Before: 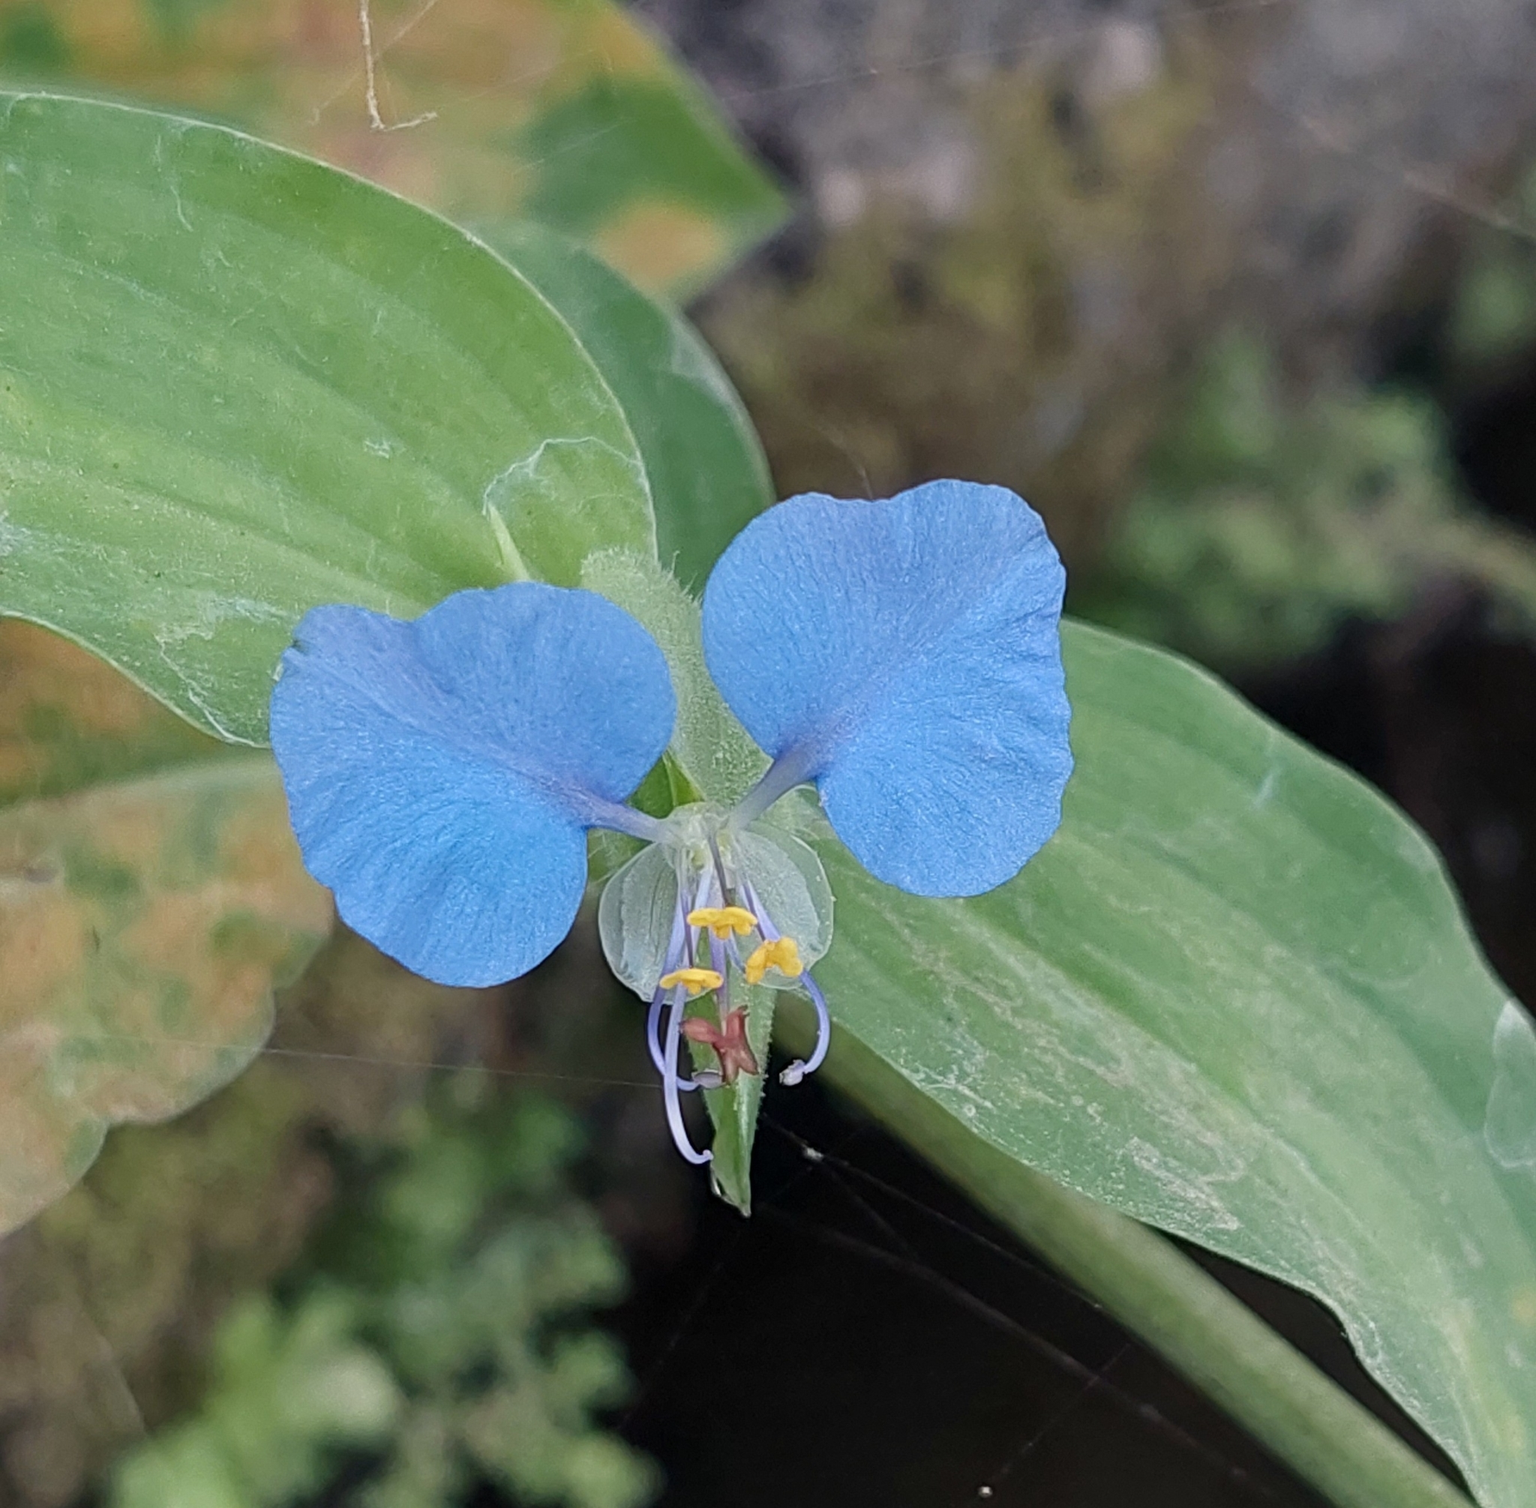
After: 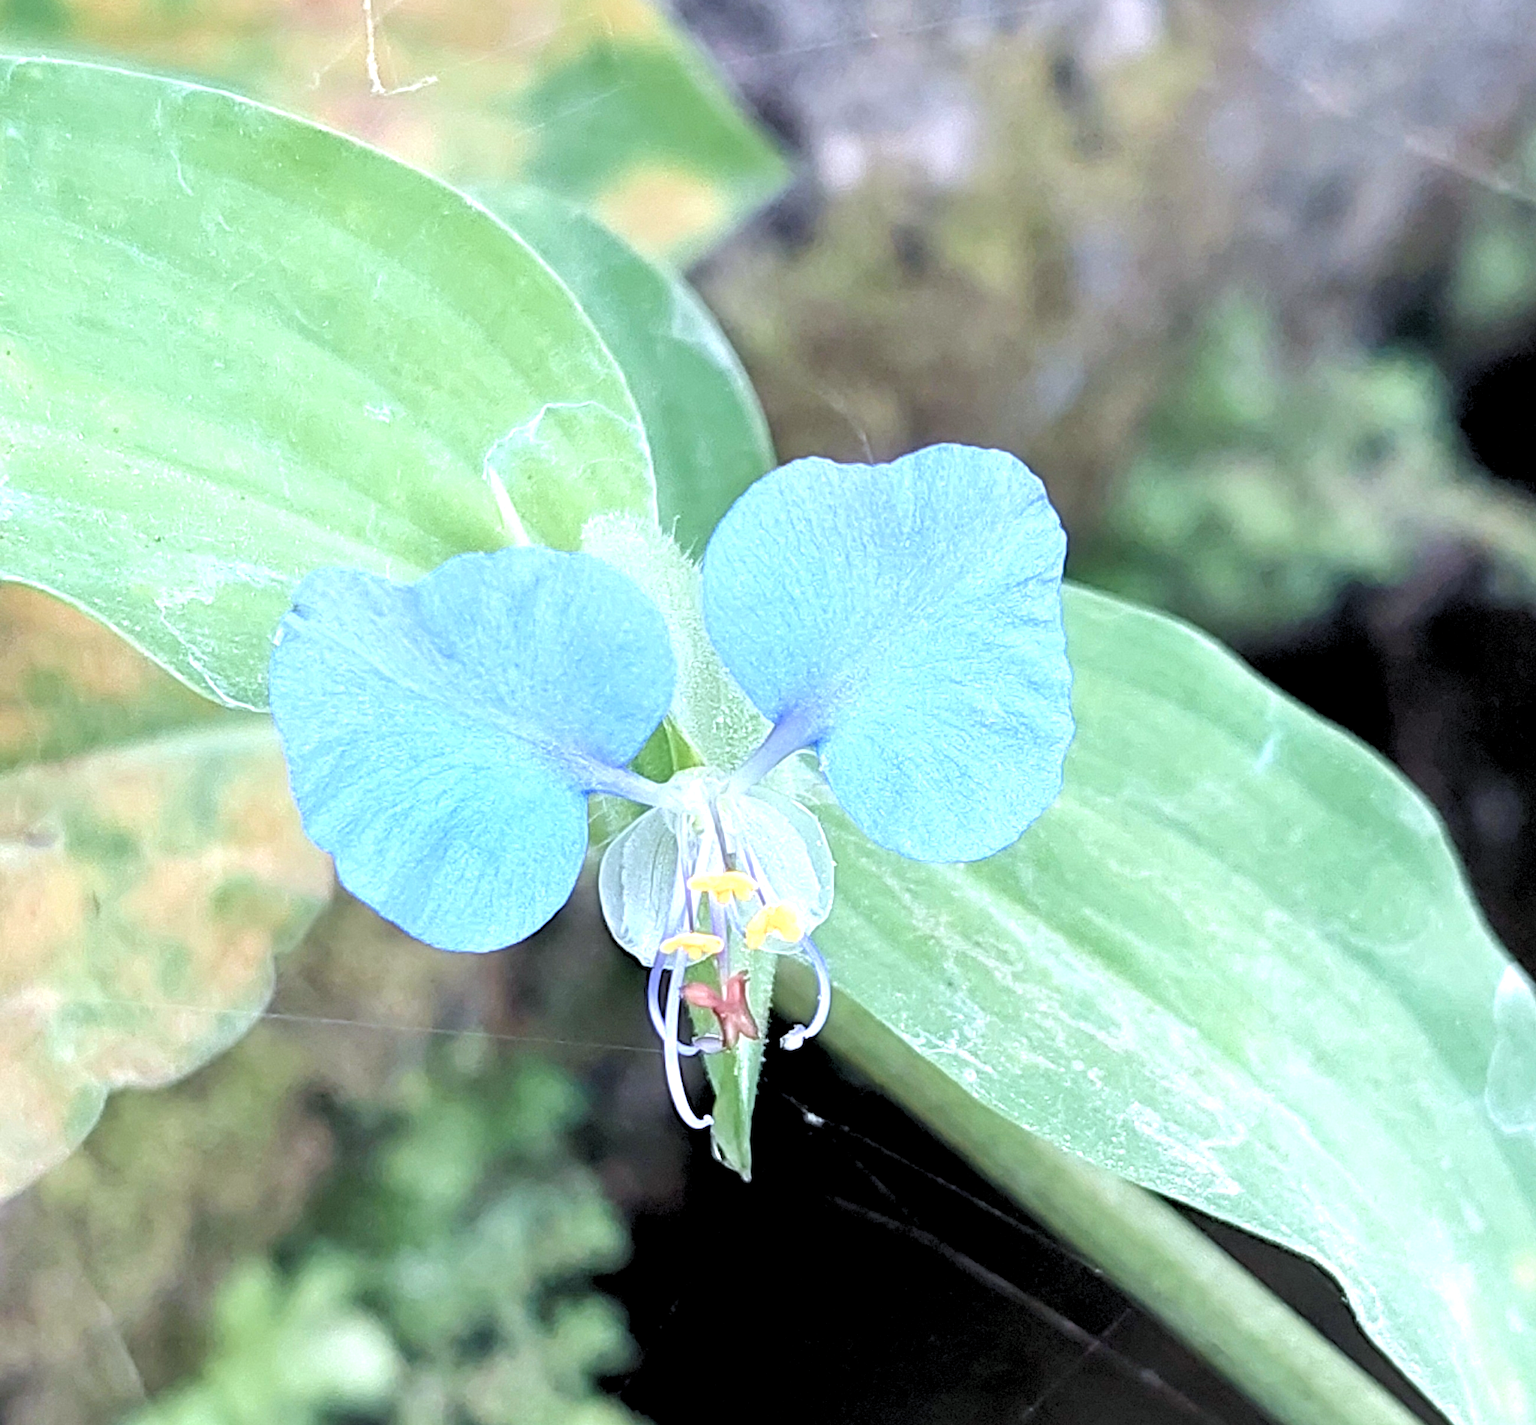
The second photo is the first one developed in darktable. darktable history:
crop and rotate: top 2.479%, bottom 3.018%
exposure: black level correction 0, exposure 1.2 EV, compensate highlight preservation false
color calibration: illuminant as shot in camera, x 0.369, y 0.376, temperature 4328.46 K, gamut compression 3
white balance: red 1, blue 1
tone equalizer: on, module defaults
rgb levels: levels [[0.013, 0.434, 0.89], [0, 0.5, 1], [0, 0.5, 1]]
